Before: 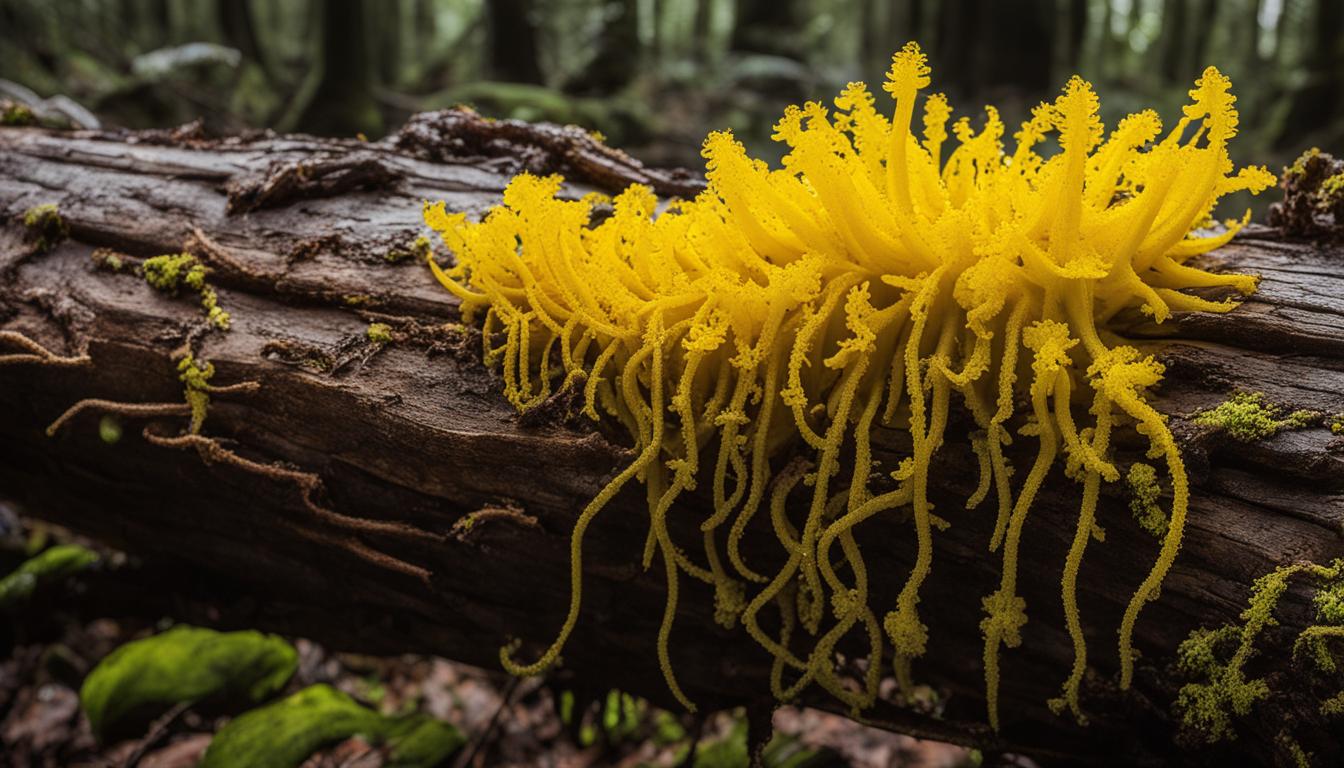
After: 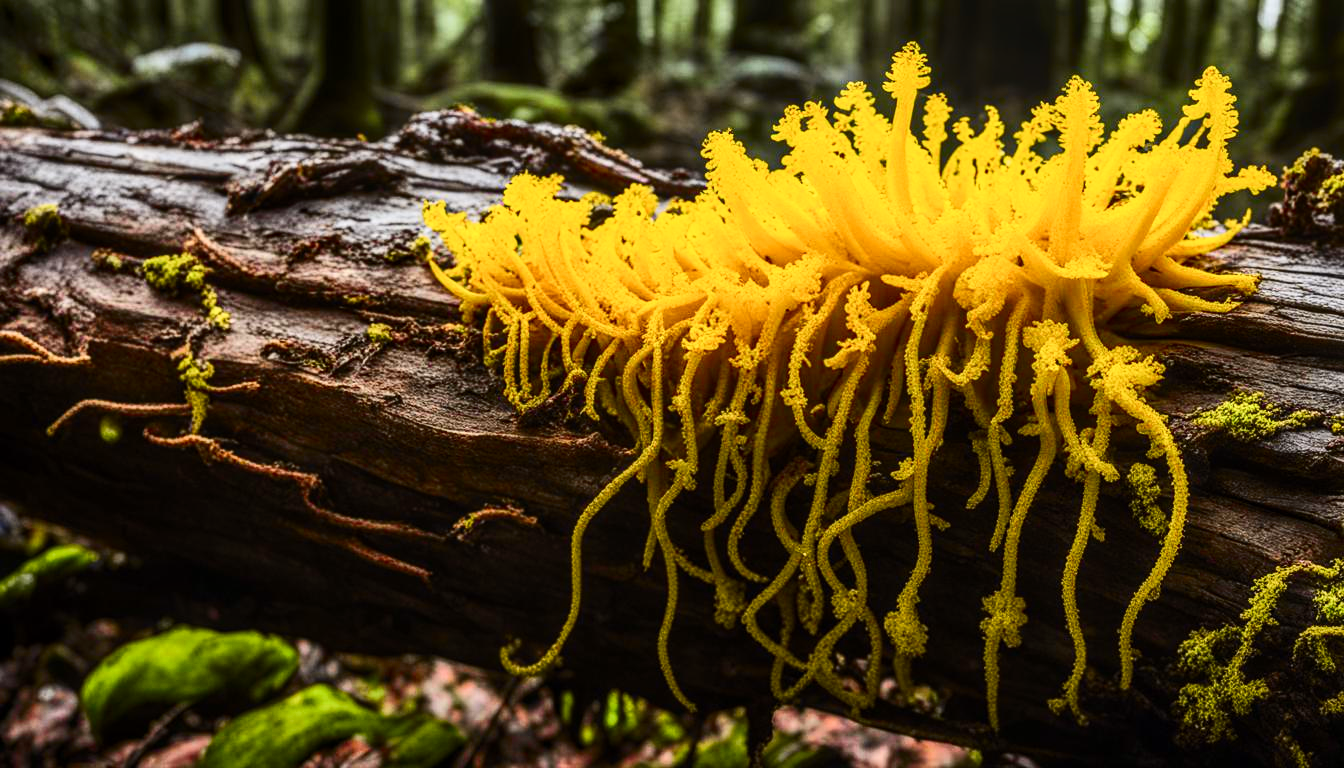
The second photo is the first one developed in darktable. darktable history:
local contrast: on, module defaults
tone curve: curves: ch0 [(0, 0) (0.187, 0.12) (0.384, 0.363) (0.577, 0.681) (0.735, 0.881) (0.864, 0.959) (1, 0.987)]; ch1 [(0, 0) (0.402, 0.36) (0.476, 0.466) (0.501, 0.501) (0.518, 0.514) (0.564, 0.614) (0.614, 0.664) (0.741, 0.829) (1, 1)]; ch2 [(0, 0) (0.429, 0.387) (0.483, 0.481) (0.503, 0.501) (0.522, 0.533) (0.564, 0.605) (0.615, 0.697) (0.702, 0.774) (1, 0.895)], color space Lab, independent channels, preserve colors none
shadows and highlights: shadows 37.23, highlights -27.54, soften with gaussian
